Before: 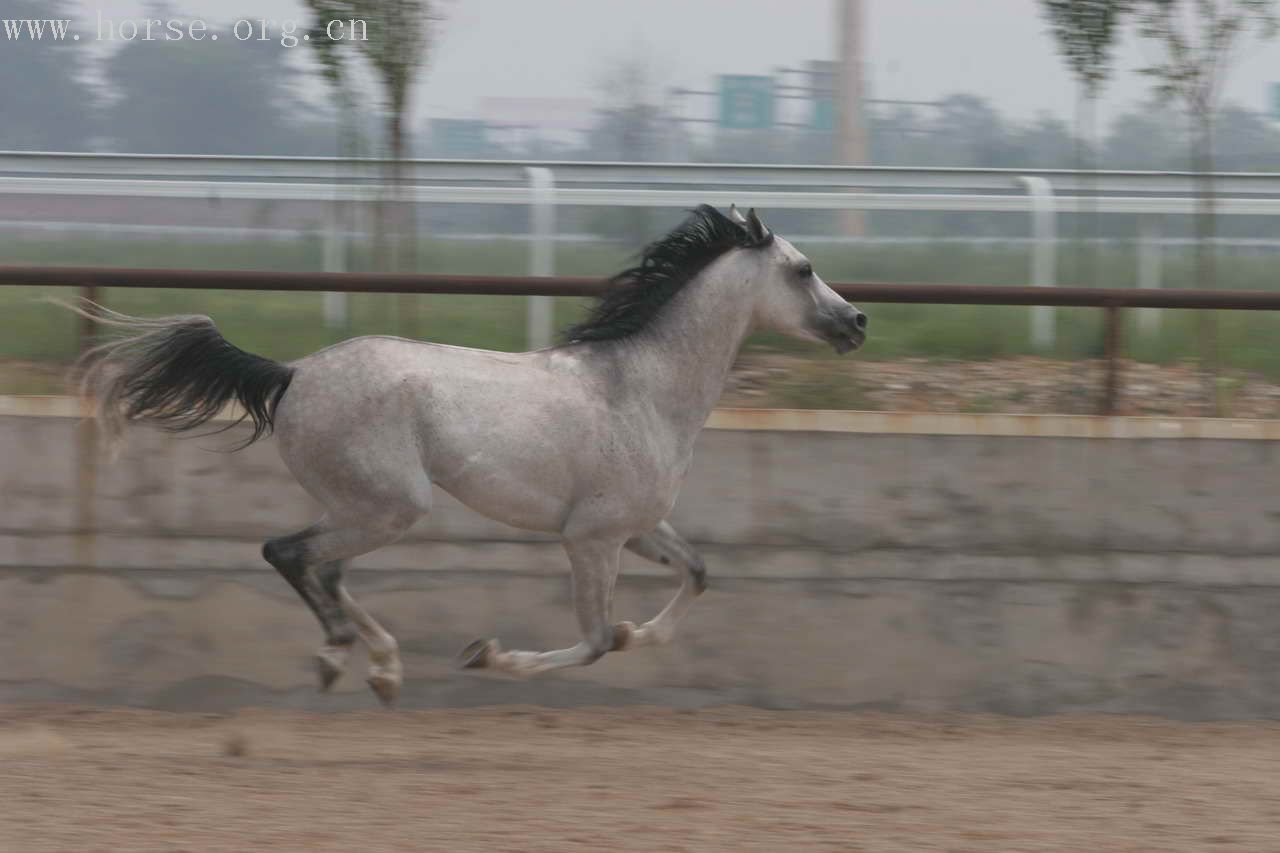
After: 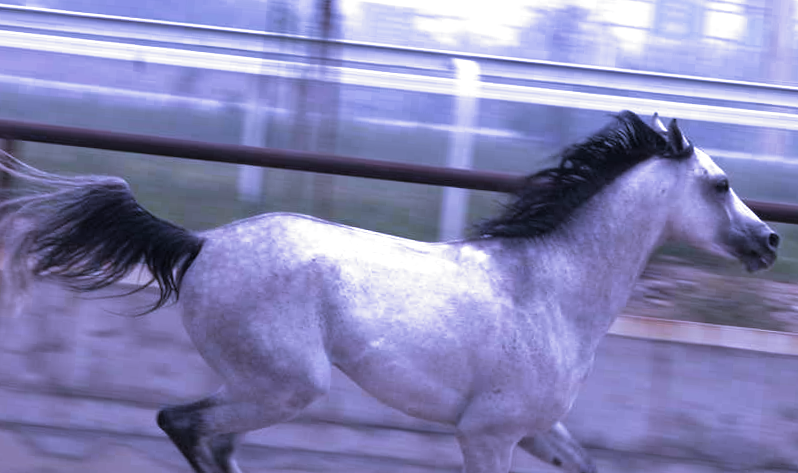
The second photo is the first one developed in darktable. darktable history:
white balance: red 0.98, blue 1.61
filmic rgb: black relative exposure -8.2 EV, white relative exposure 2.2 EV, threshold 3 EV, hardness 7.11, latitude 75%, contrast 1.325, highlights saturation mix -2%, shadows ↔ highlights balance 30%, preserve chrominance RGB euclidean norm, color science v5 (2021), contrast in shadows safe, contrast in highlights safe, enable highlight reconstruction true
crop and rotate: angle -4.99°, left 2.122%, top 6.945%, right 27.566%, bottom 30.519%
